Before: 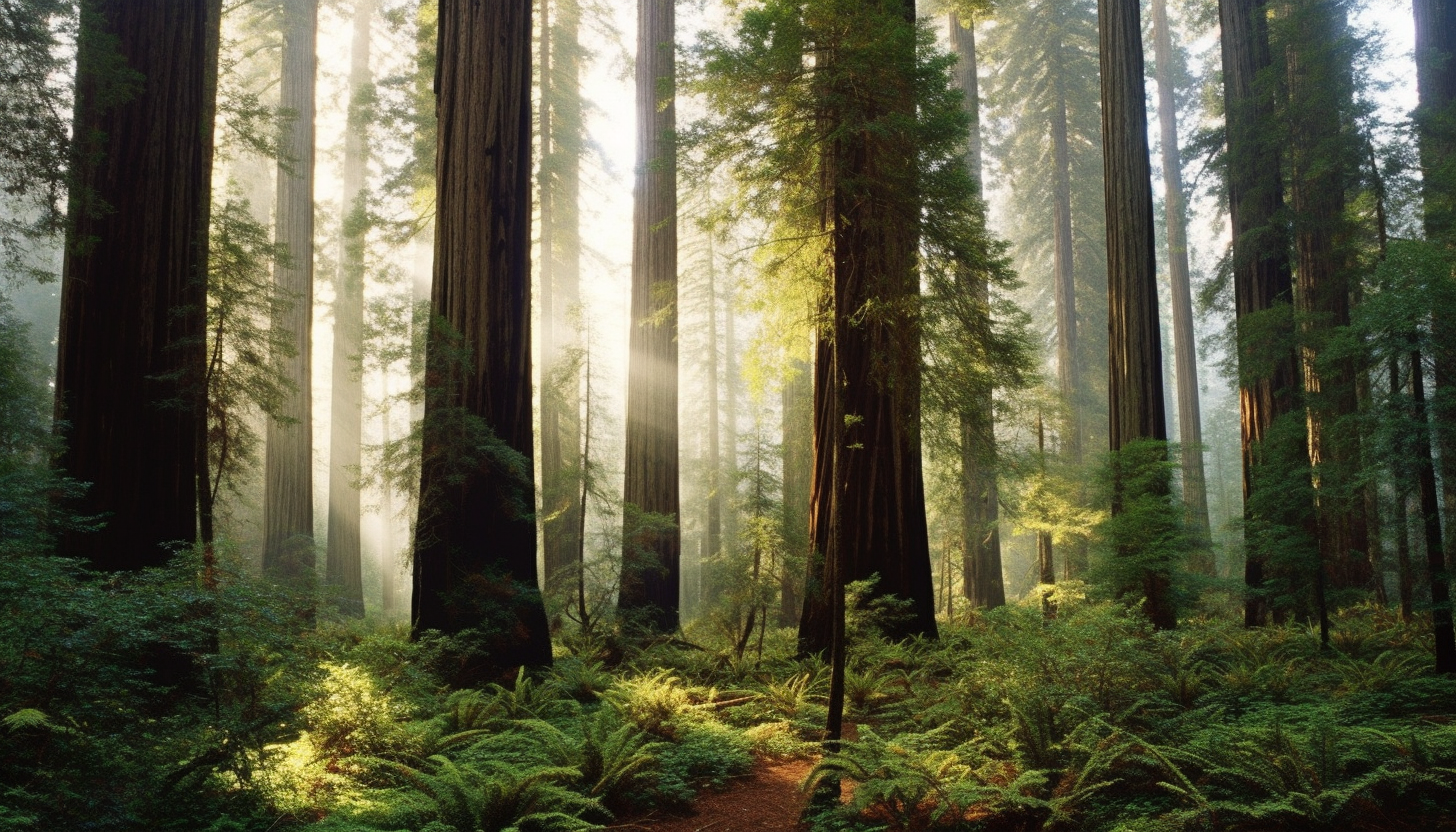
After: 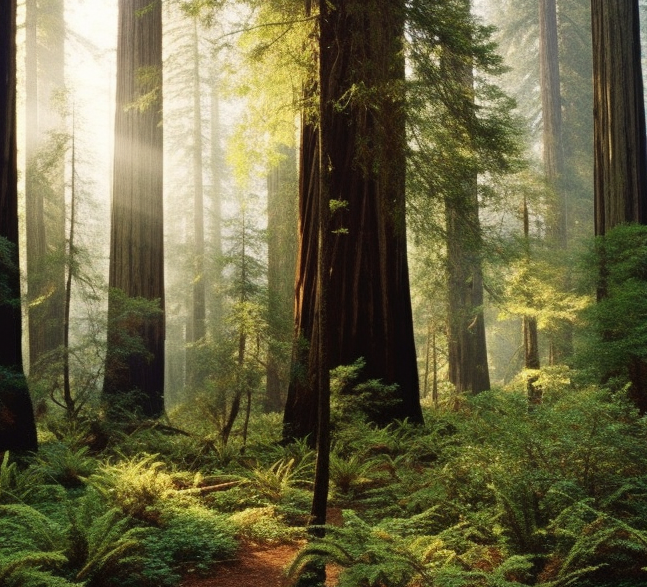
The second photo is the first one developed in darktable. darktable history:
crop: left 35.434%, top 25.947%, right 20.074%, bottom 3.411%
